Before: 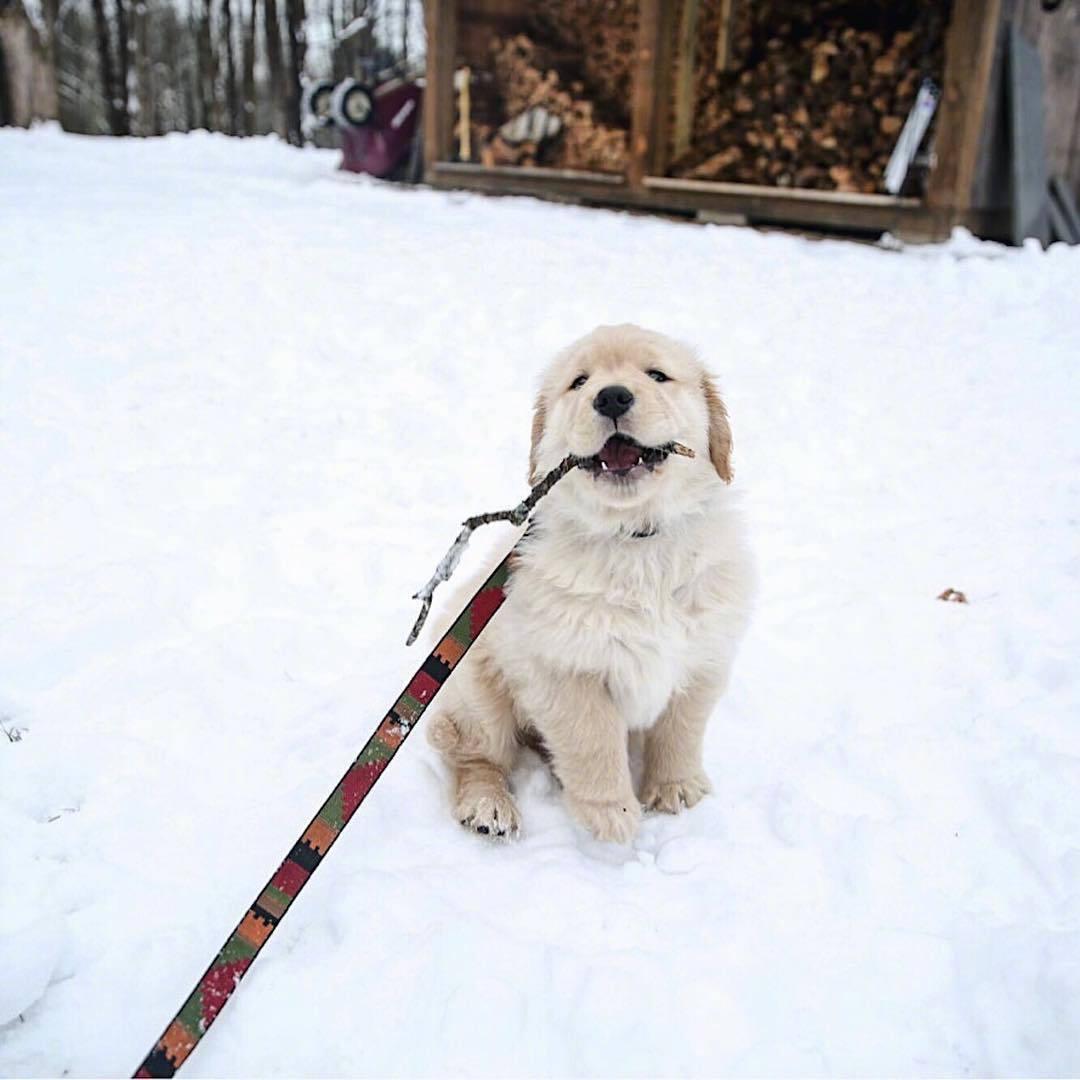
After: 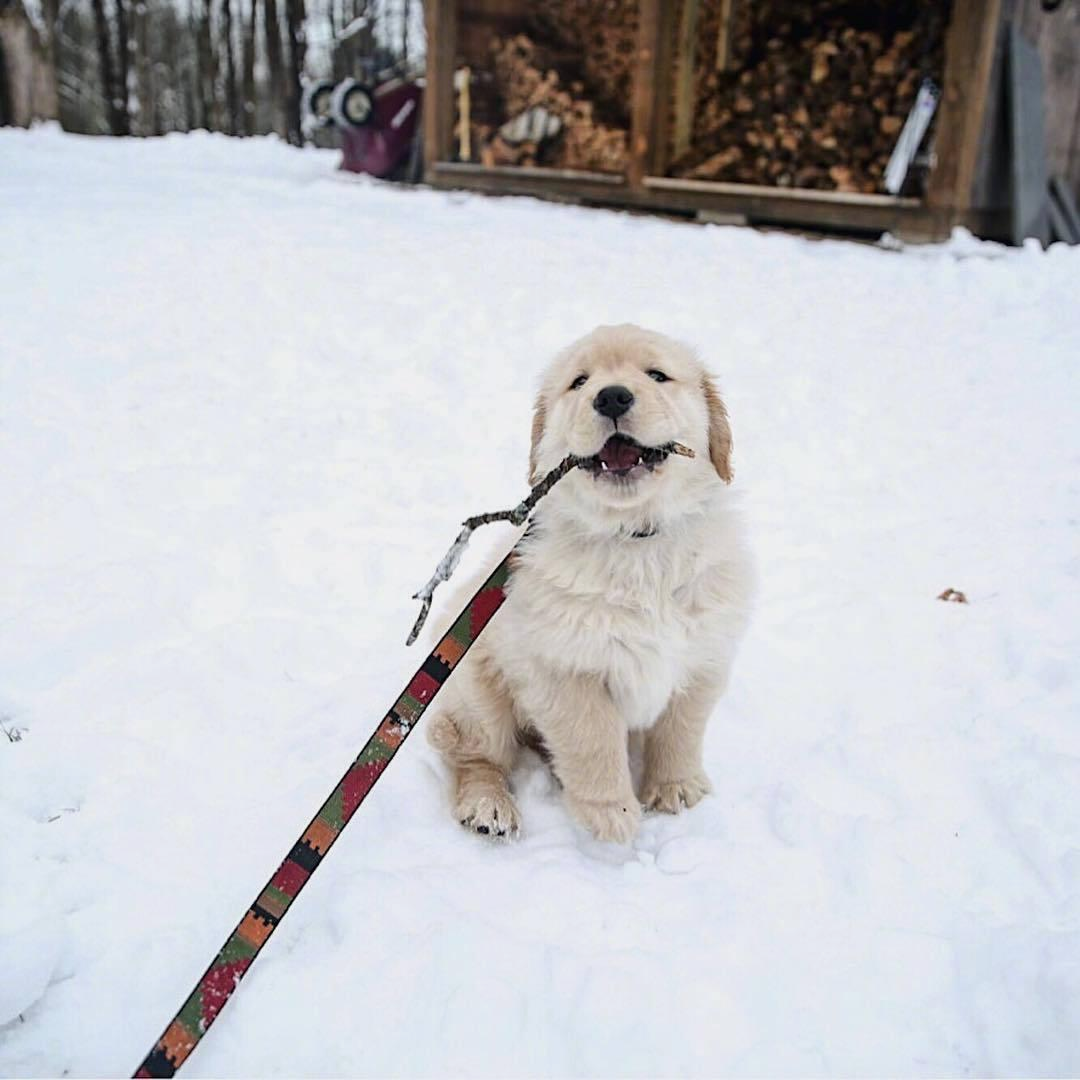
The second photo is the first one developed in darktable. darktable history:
exposure: exposure -0.174 EV, compensate highlight preservation false
